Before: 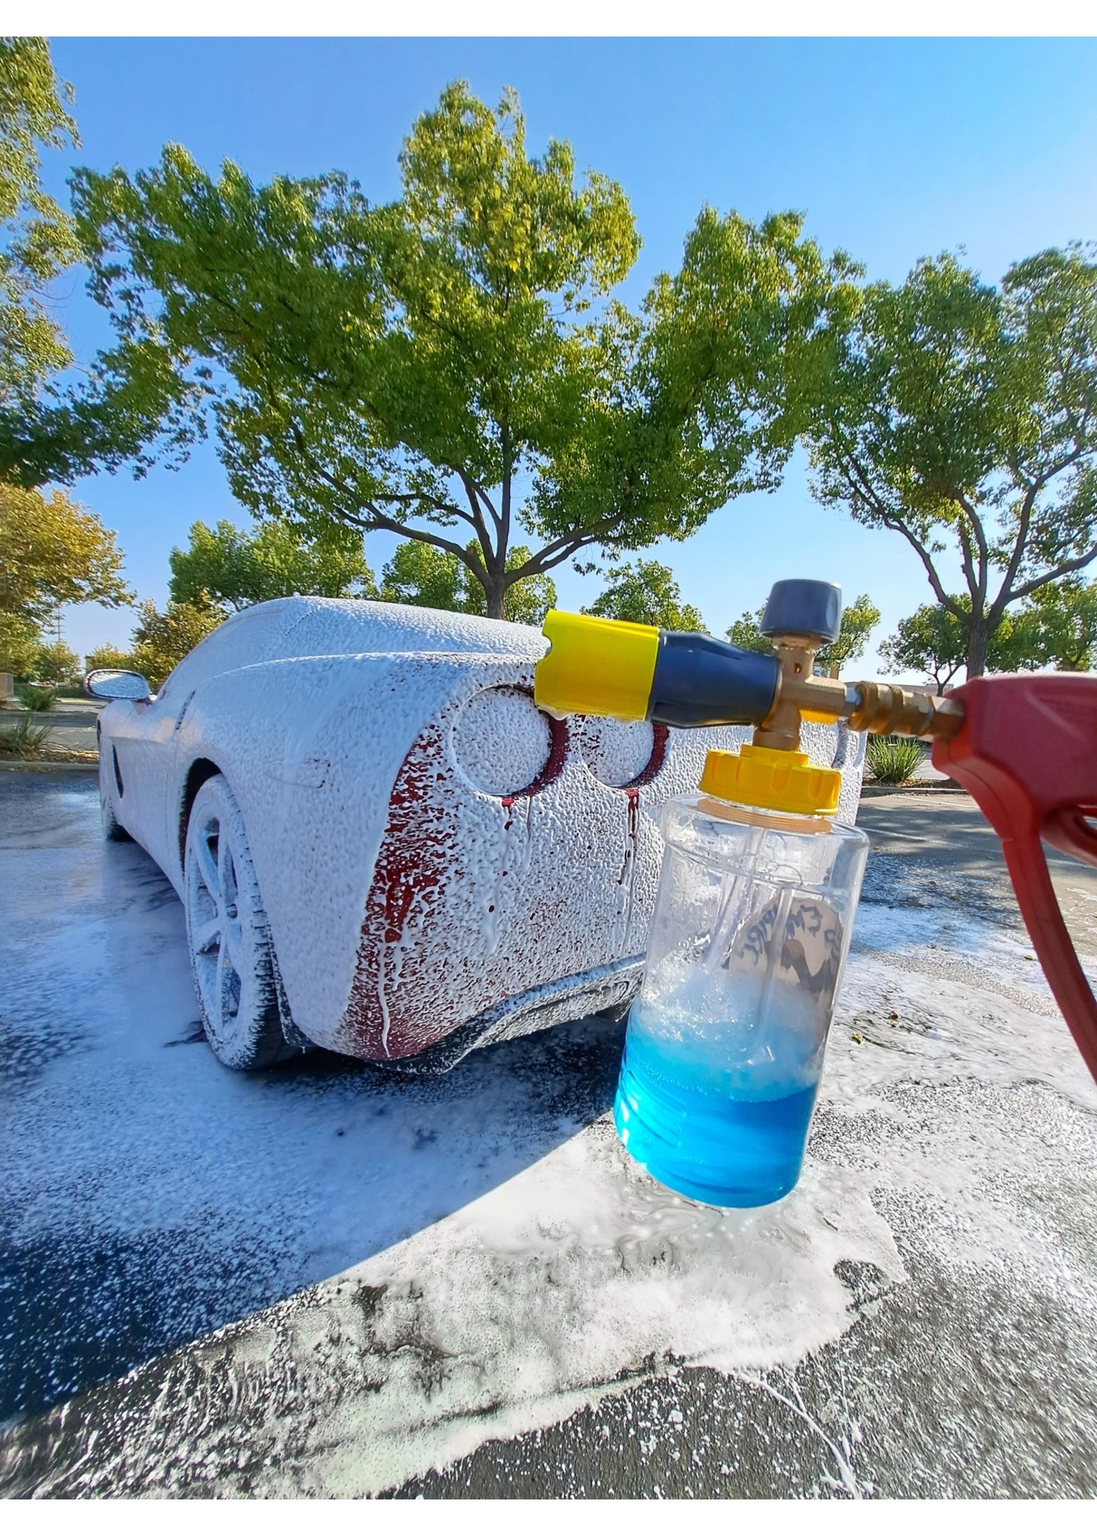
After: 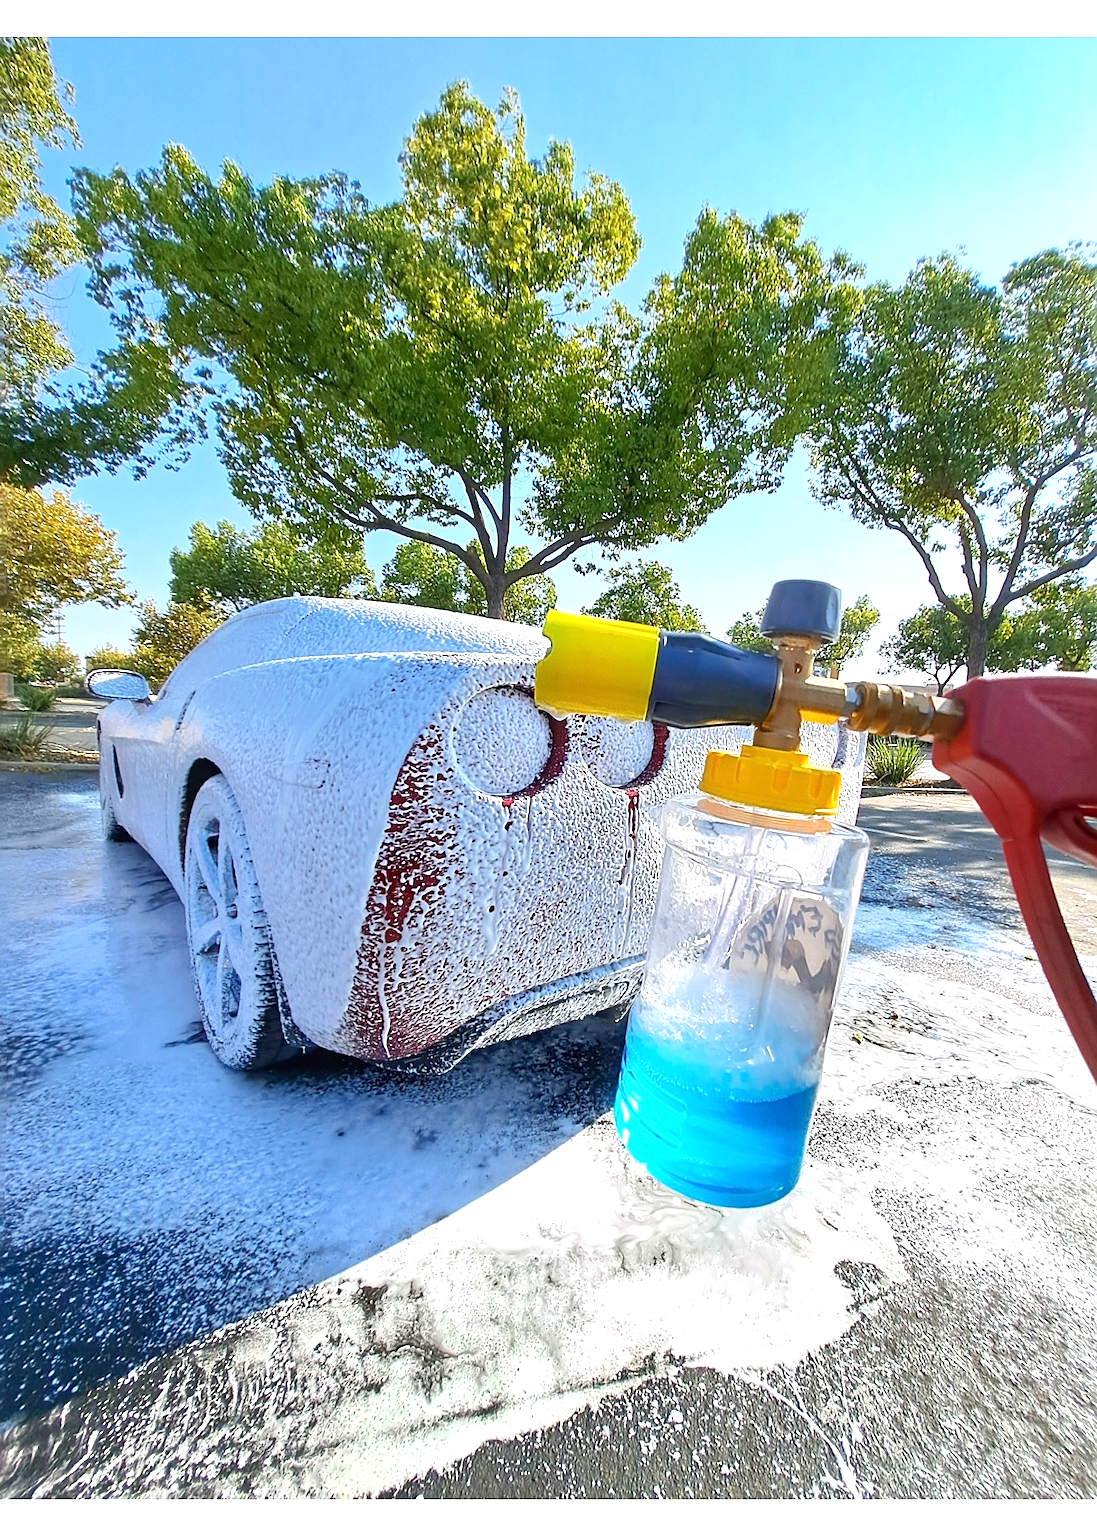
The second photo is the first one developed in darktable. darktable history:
exposure: exposure 0.661 EV, compensate highlight preservation false
sharpen: on, module defaults
